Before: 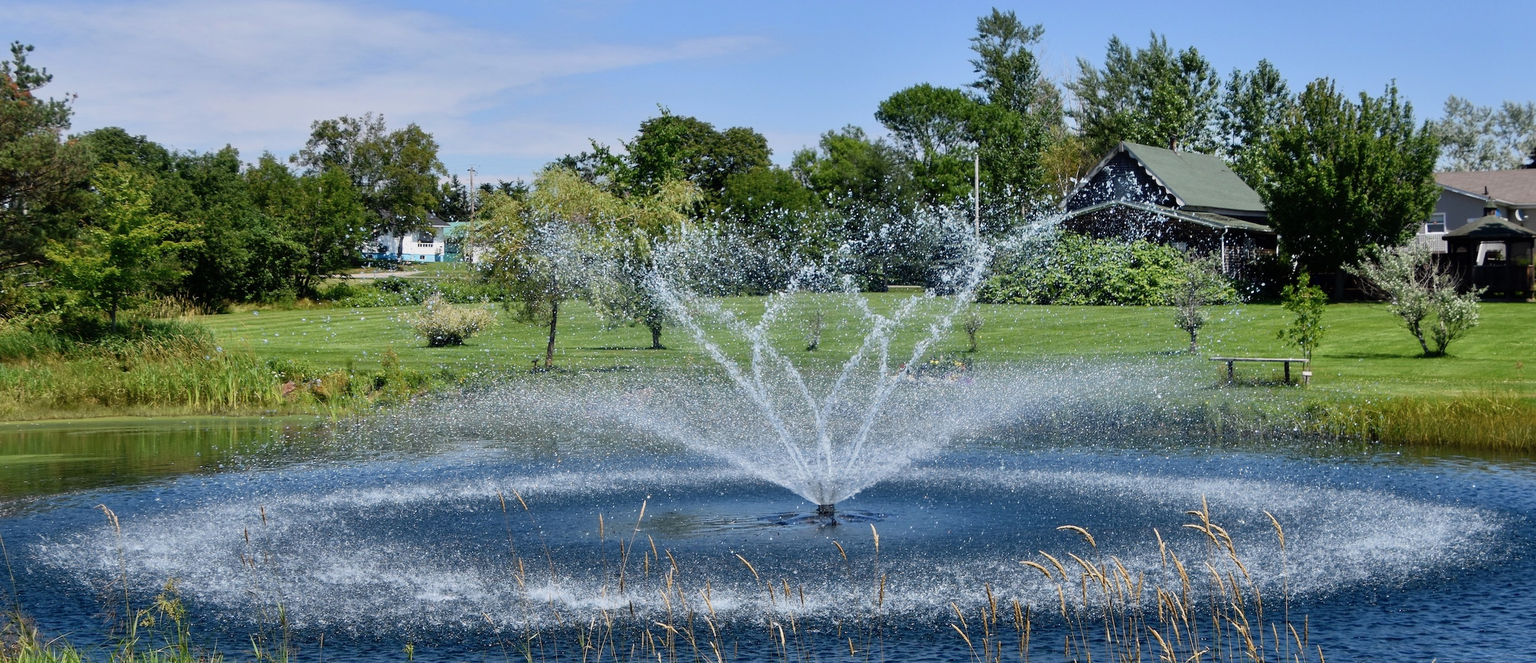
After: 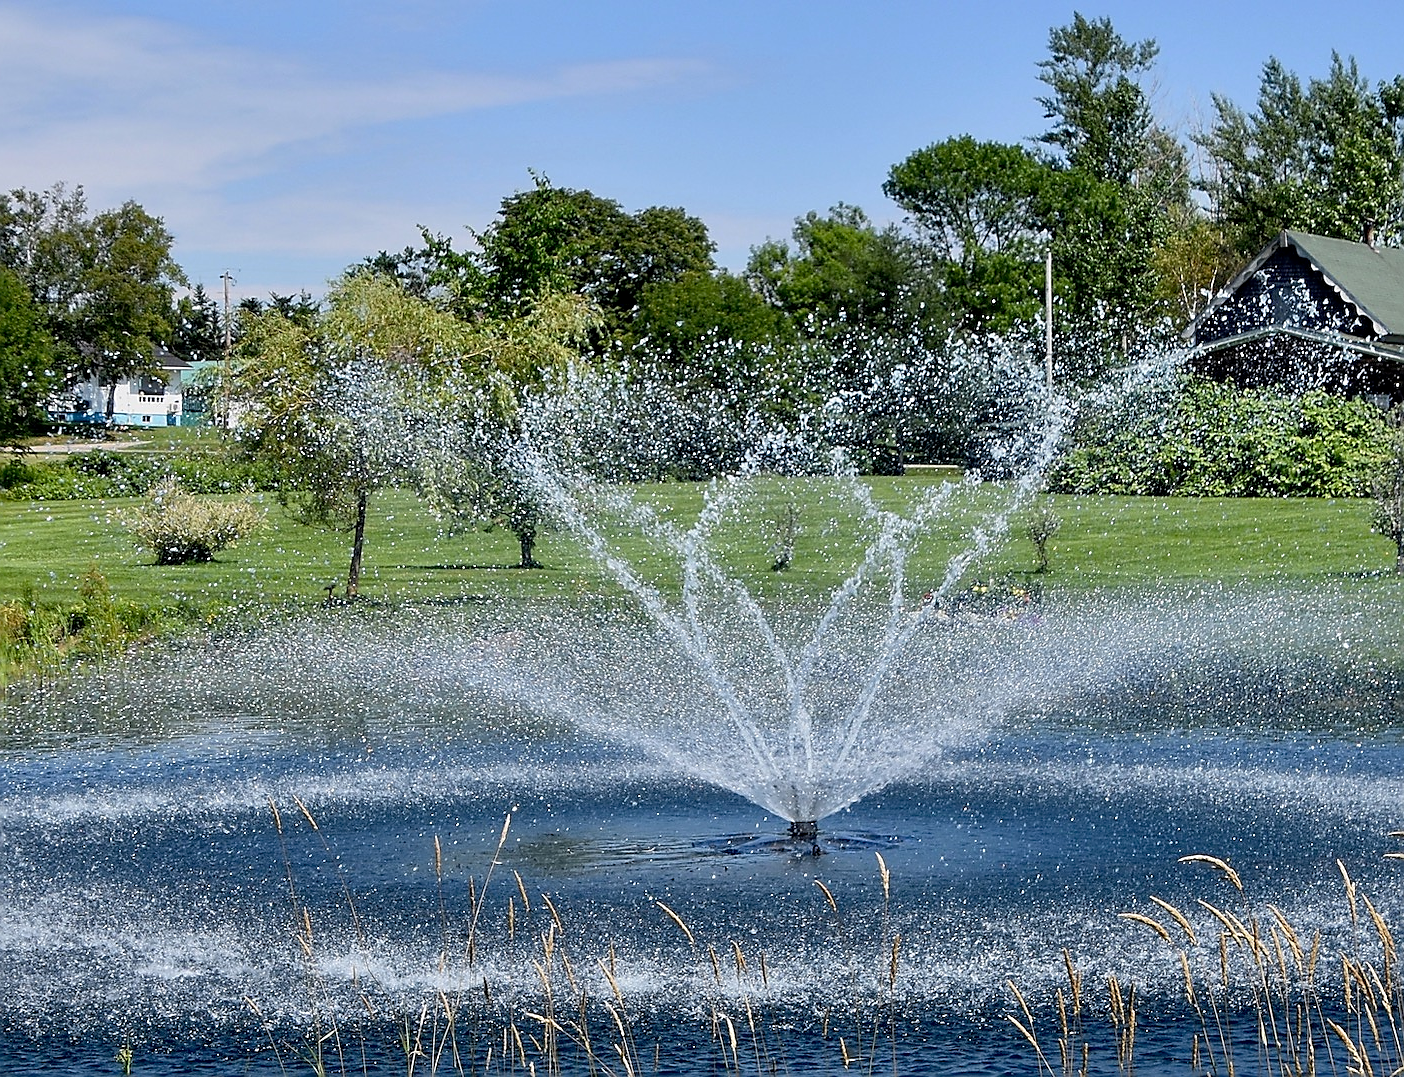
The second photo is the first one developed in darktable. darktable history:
crop: left 21.674%, right 22.086%
sharpen: radius 1.4, amount 1.25, threshold 0.7
